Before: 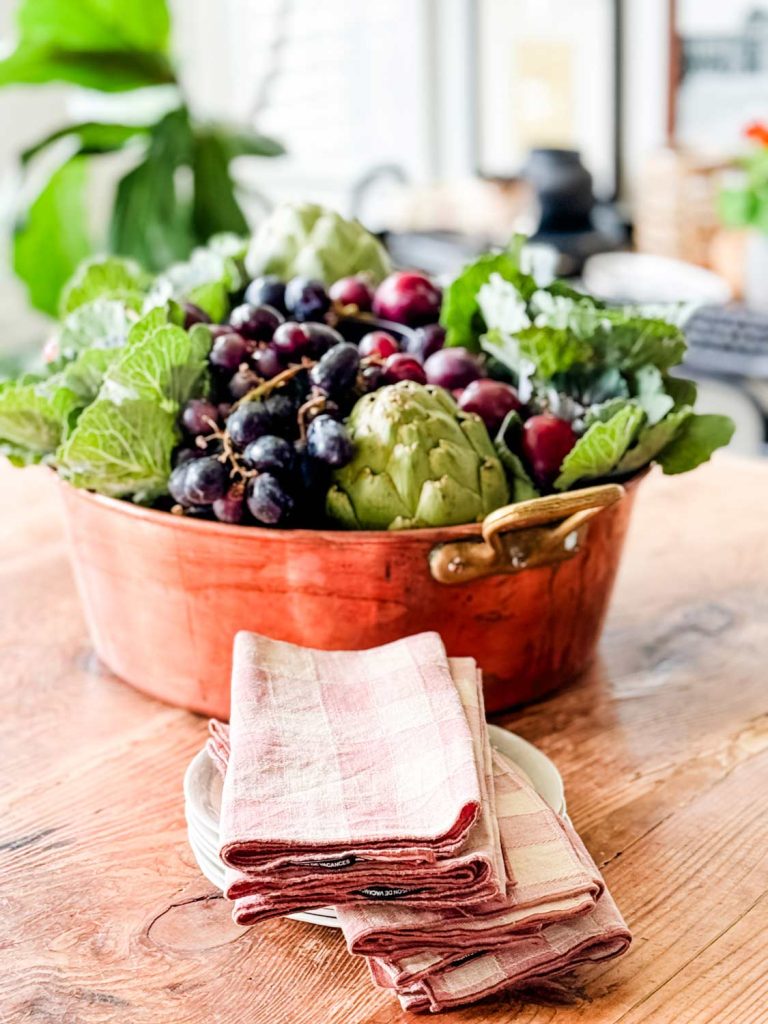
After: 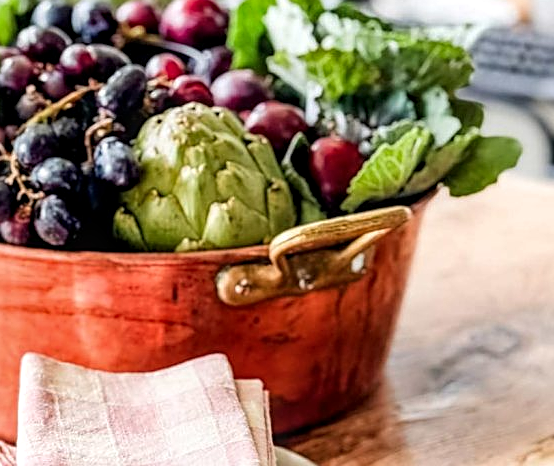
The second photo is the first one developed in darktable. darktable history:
crop and rotate: left 27.863%, top 27.156%, bottom 27.307%
local contrast: detail 130%
sharpen: on, module defaults
